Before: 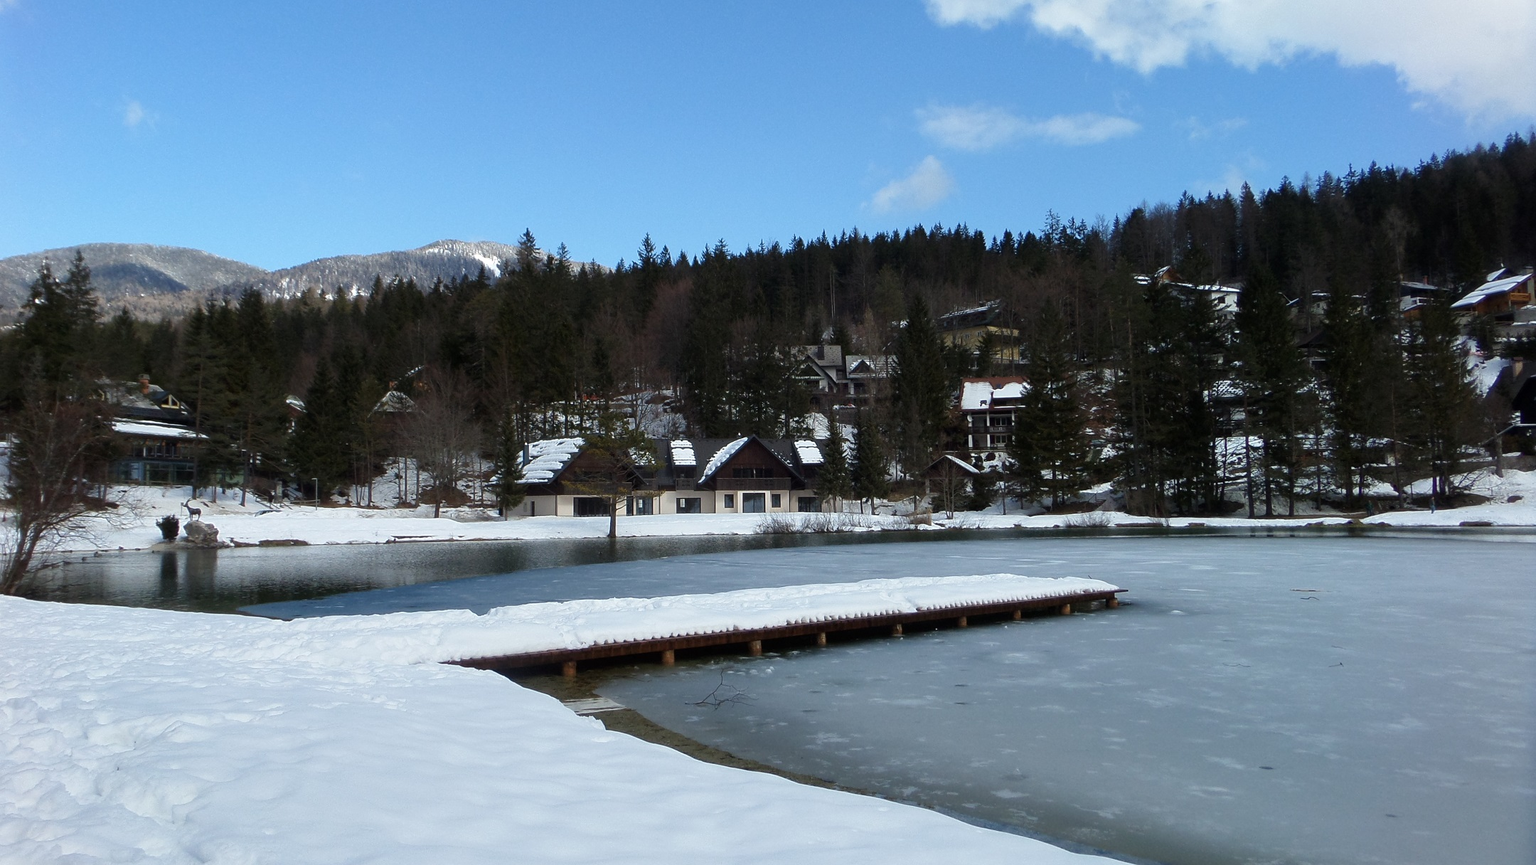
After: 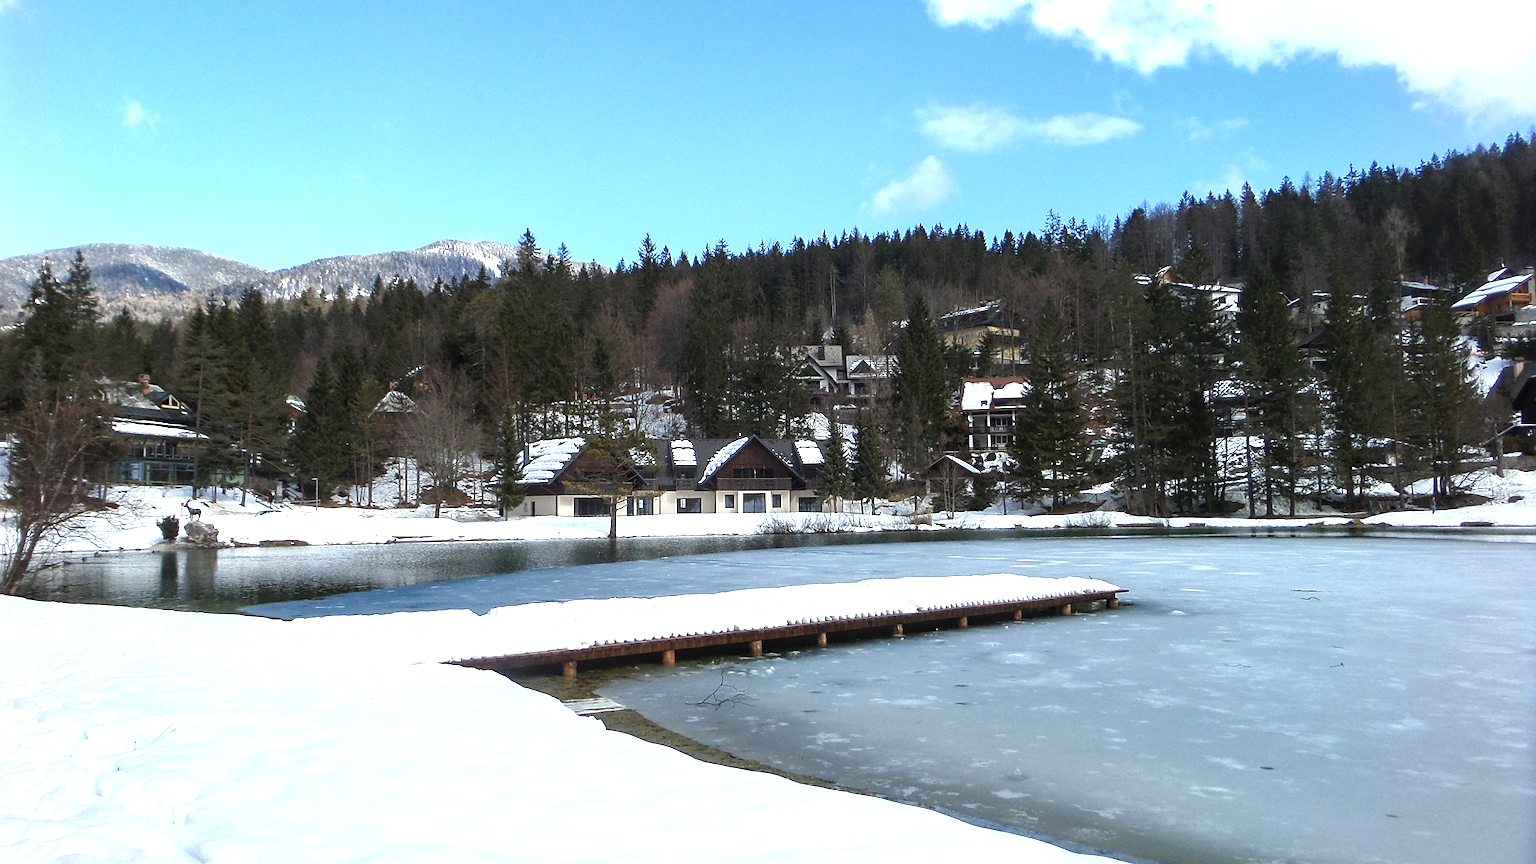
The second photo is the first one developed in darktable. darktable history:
local contrast: on, module defaults
exposure: exposure 0.924 EV, compensate highlight preservation false
sharpen: radius 1.863, amount 0.407, threshold 1.682
base curve: curves: ch0 [(0, 0) (0.989, 0.992)], preserve colors none
crop: left 0.025%
